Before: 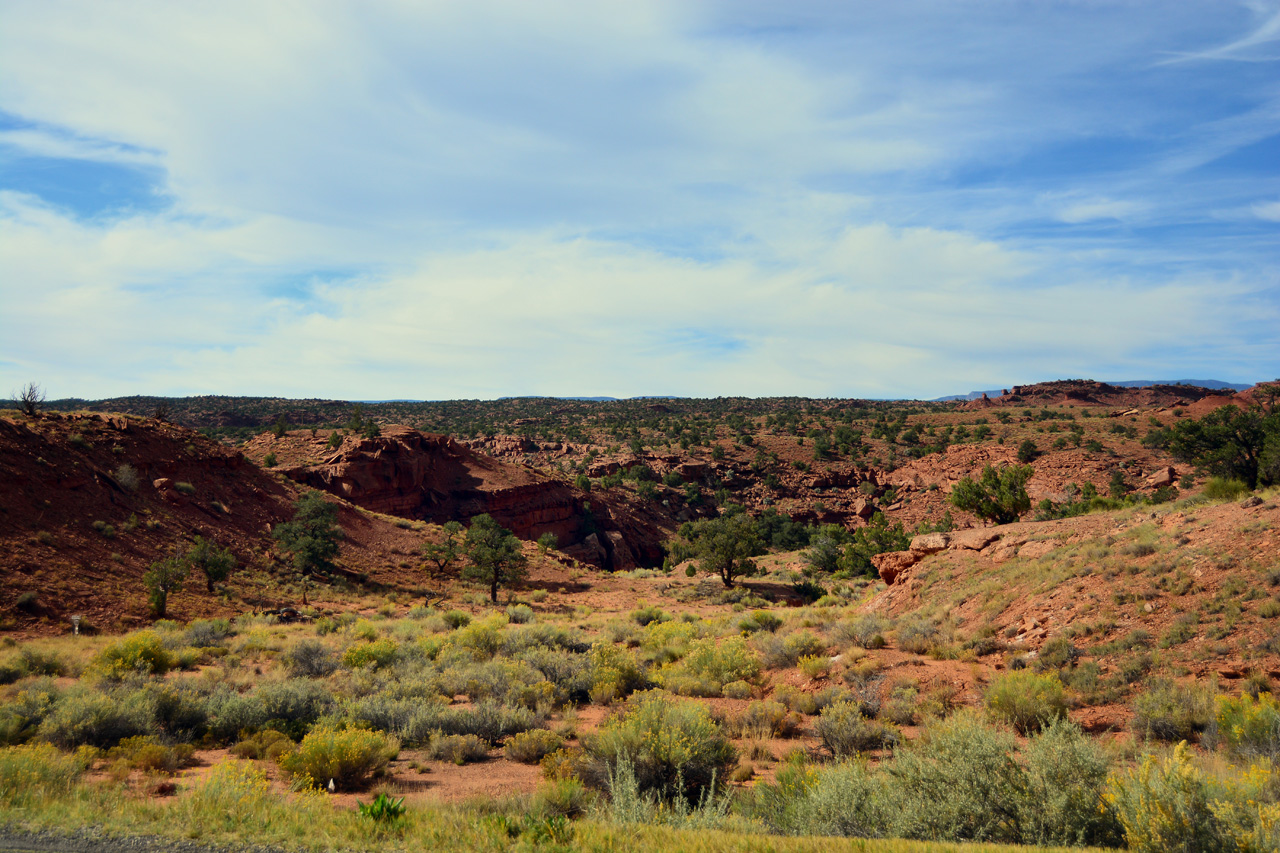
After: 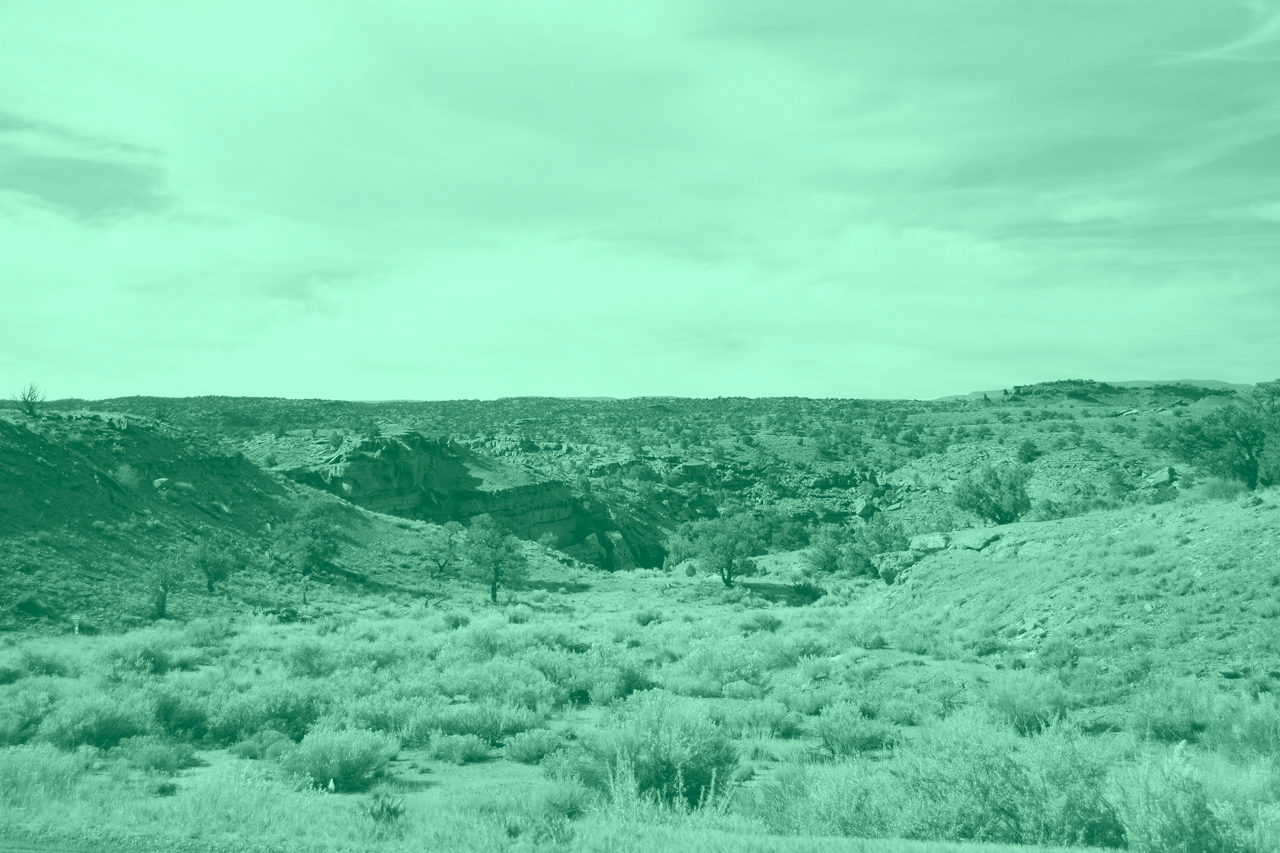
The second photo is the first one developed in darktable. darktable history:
color balance: input saturation 100.43%, contrast fulcrum 14.22%, output saturation 70.41%
rgb levels: mode RGB, independent channels, levels [[0, 0.474, 1], [0, 0.5, 1], [0, 0.5, 1]]
exposure: exposure 0.556 EV
tone equalizer: -7 EV 0.13 EV, smoothing diameter 25%, edges refinement/feathering 10, preserve details guided filter
base curve: curves: ch0 [(0, 0) (0.472, 0.508) (1, 1)]
color correction: highlights a* 15, highlights b* 31.55
colorize: hue 147.6°, saturation 65%, lightness 21.64%
